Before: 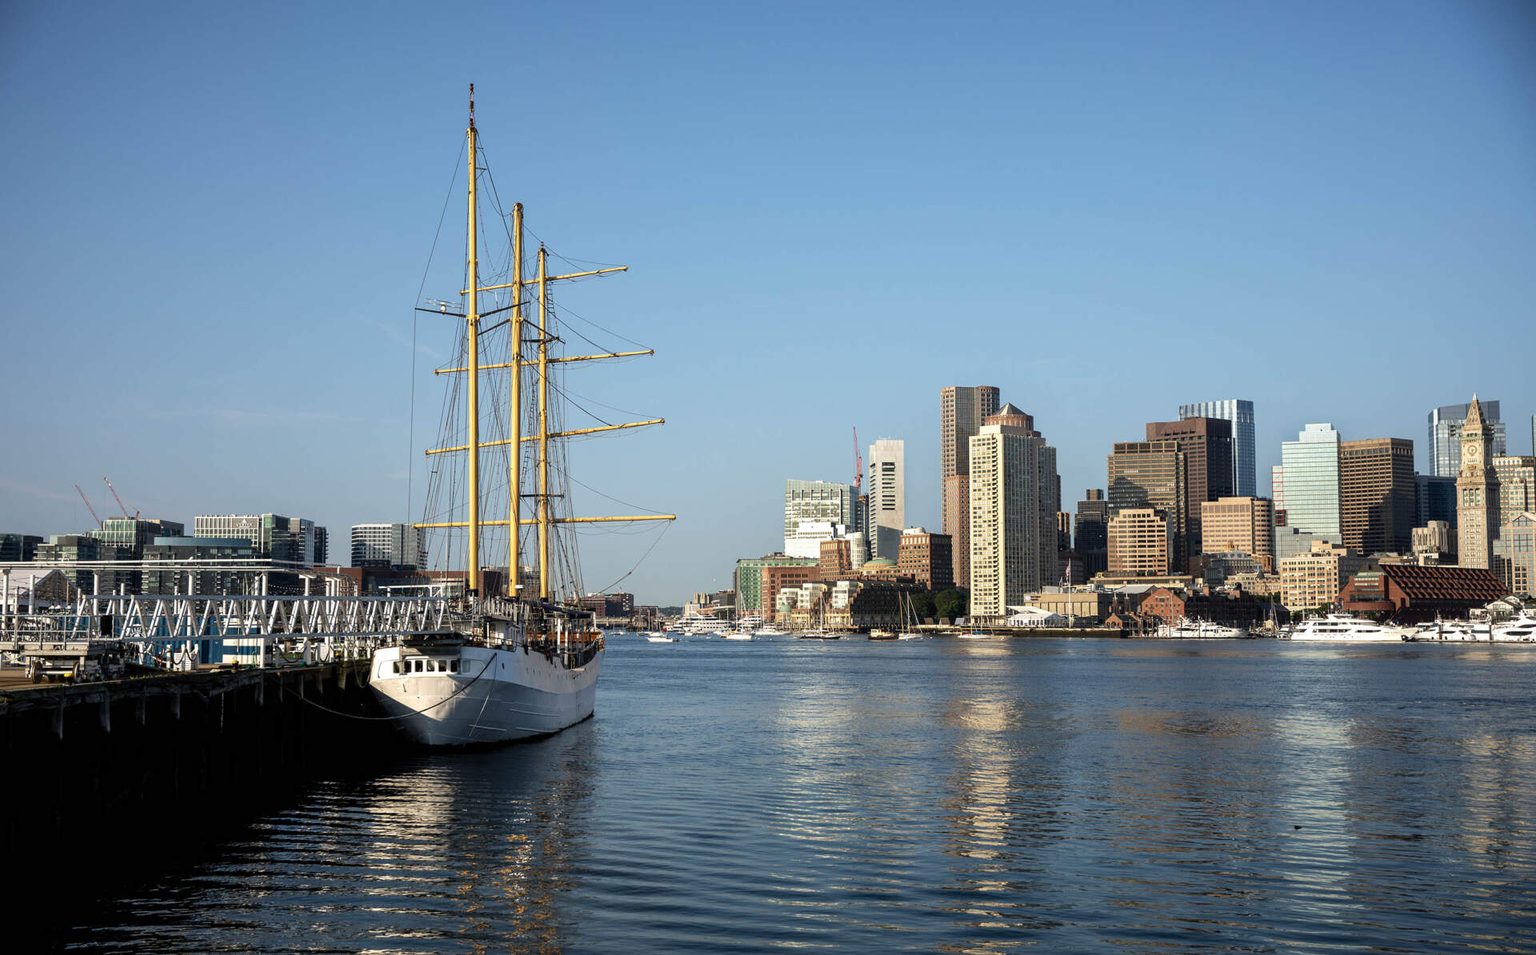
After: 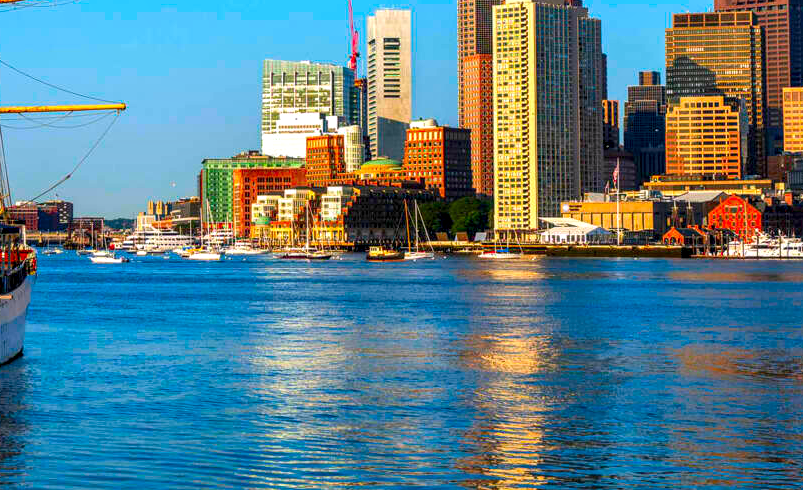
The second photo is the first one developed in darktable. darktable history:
local contrast: detail 142%
color correction: highlights a* 1.66, highlights b* -1.89, saturation 2.52
crop: left 37.468%, top 45.245%, right 20.695%, bottom 13.647%
